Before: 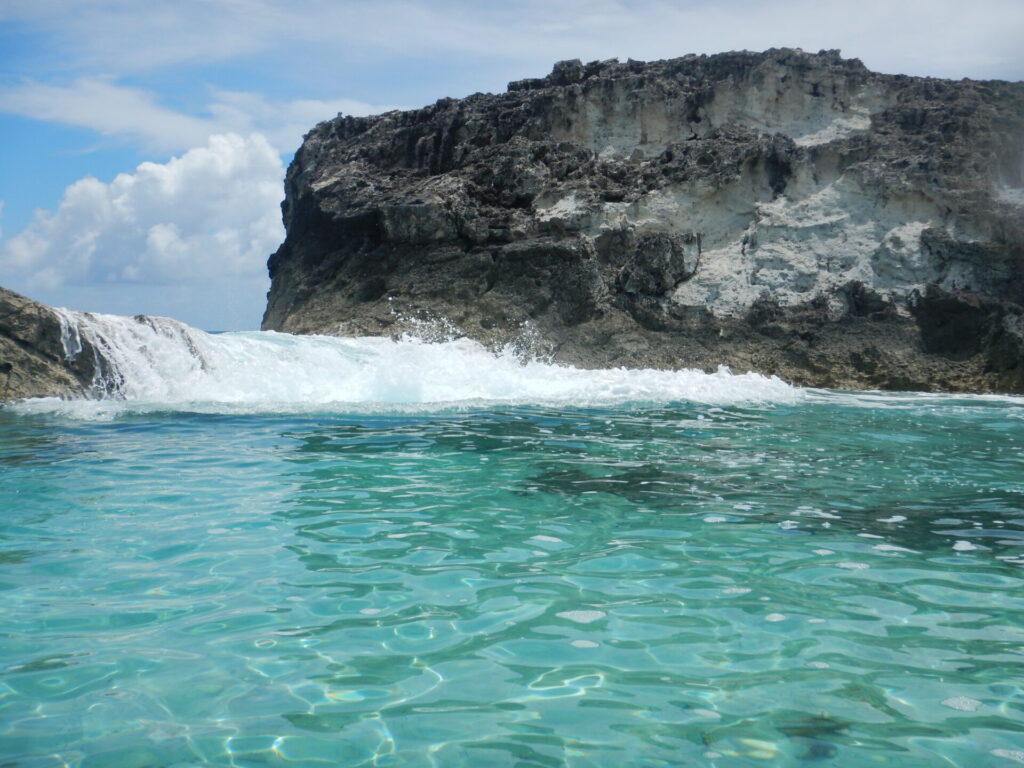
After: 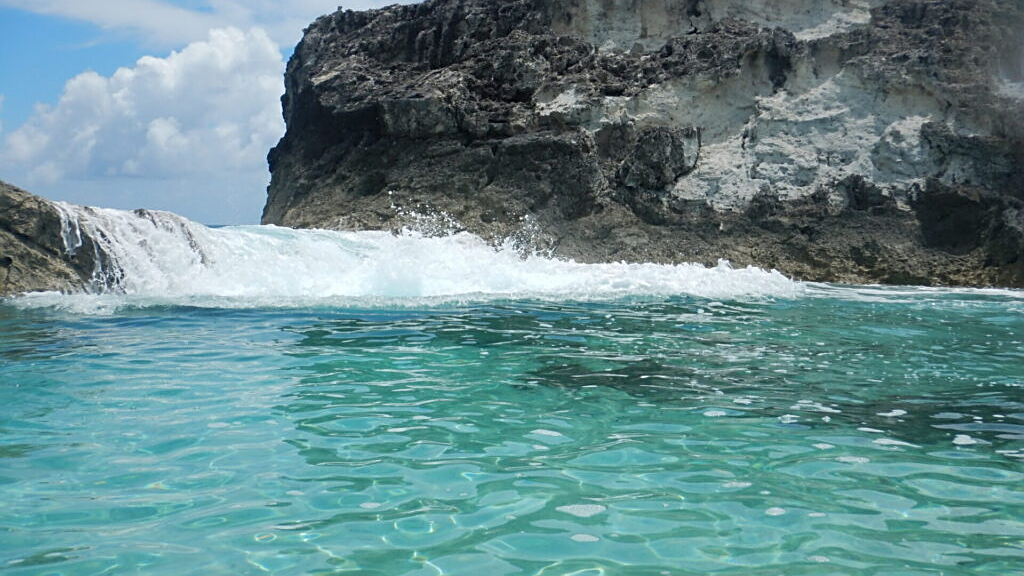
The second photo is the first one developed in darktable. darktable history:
sharpen: on, module defaults
crop: top 13.819%, bottom 11.169%
